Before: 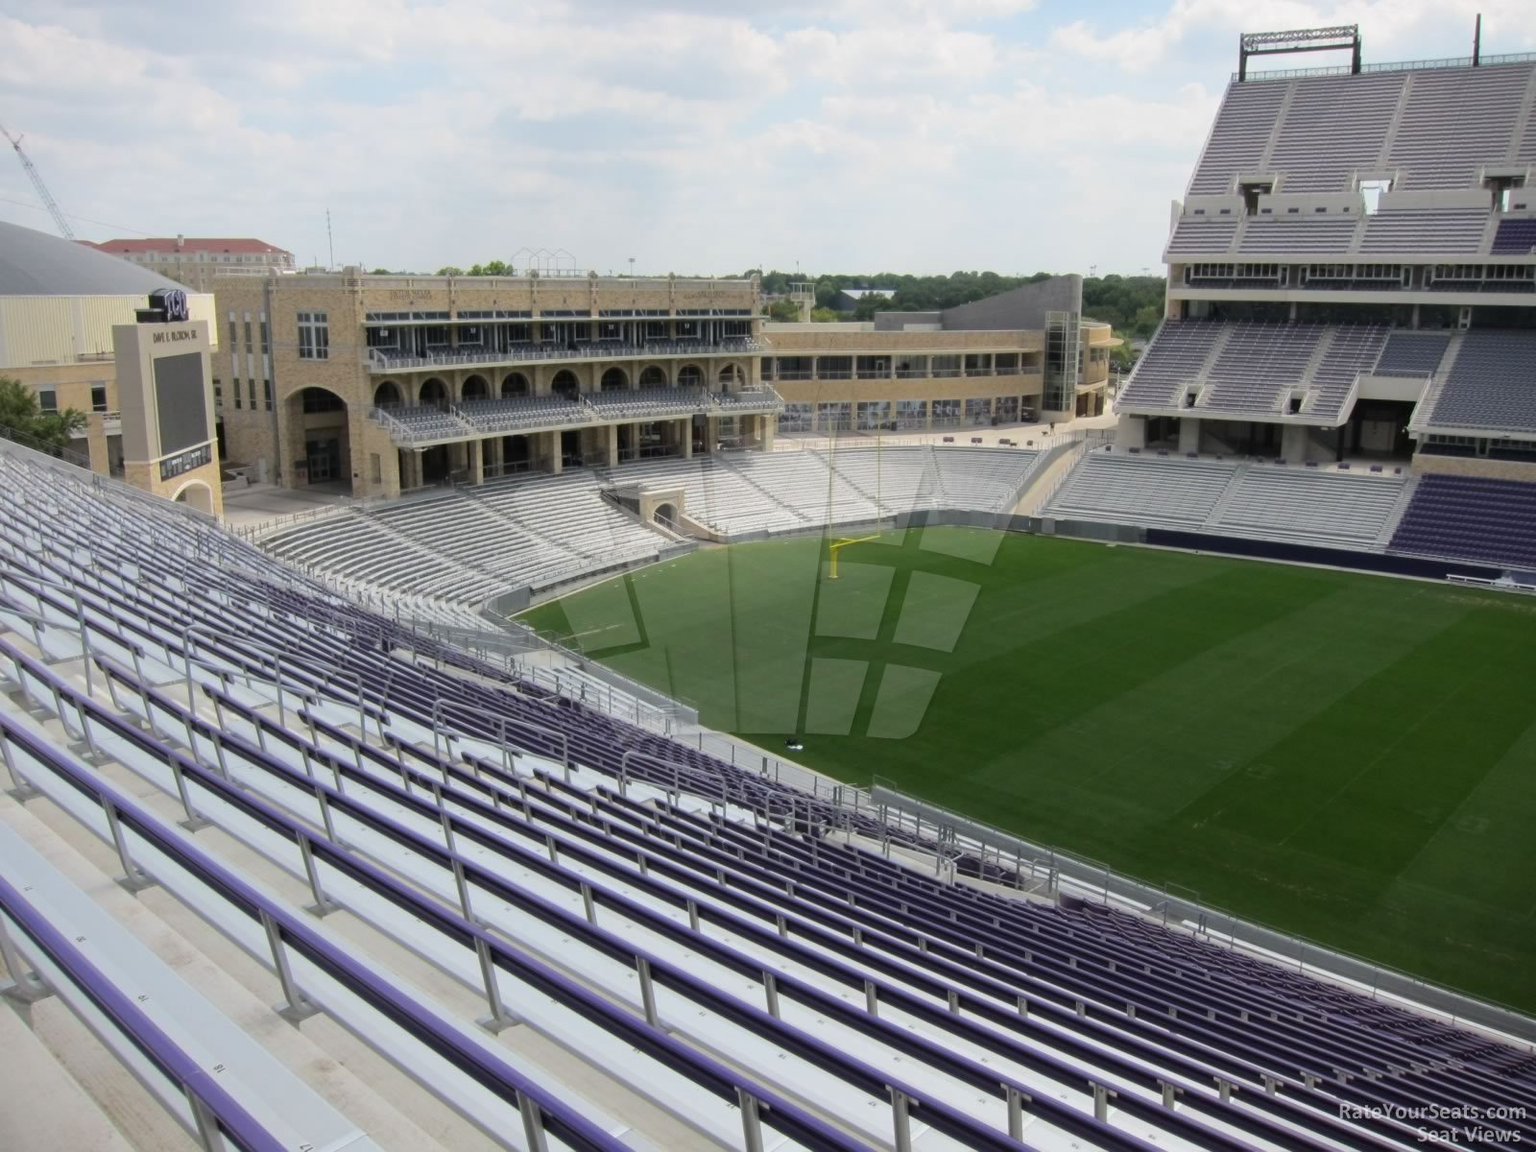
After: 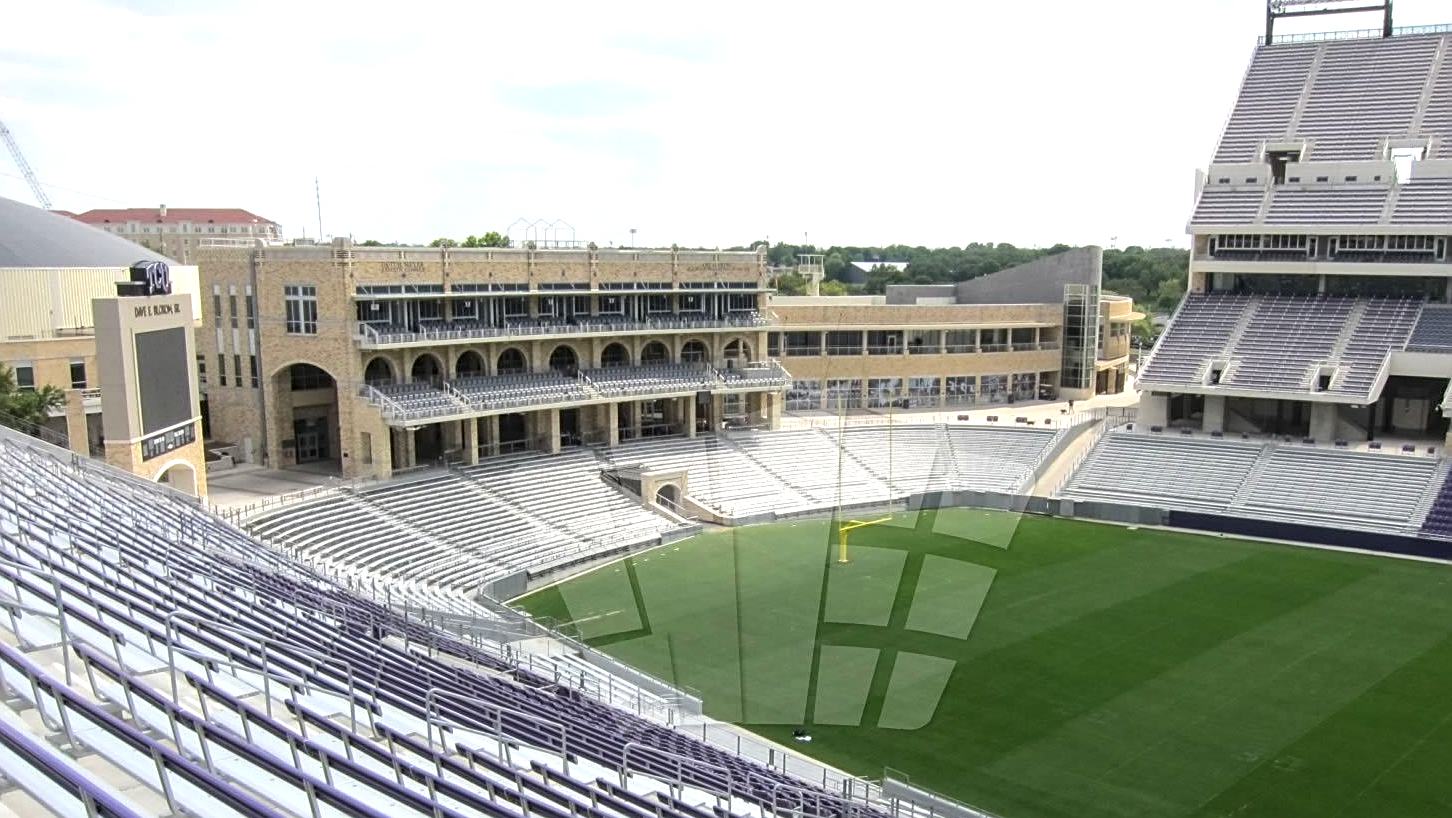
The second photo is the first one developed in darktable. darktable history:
local contrast: on, module defaults
crop: left 1.607%, top 3.366%, right 7.606%, bottom 28.408%
exposure: black level correction 0, exposure 0.692 EV, compensate exposure bias true, compensate highlight preservation false
sharpen: amount 0.539
